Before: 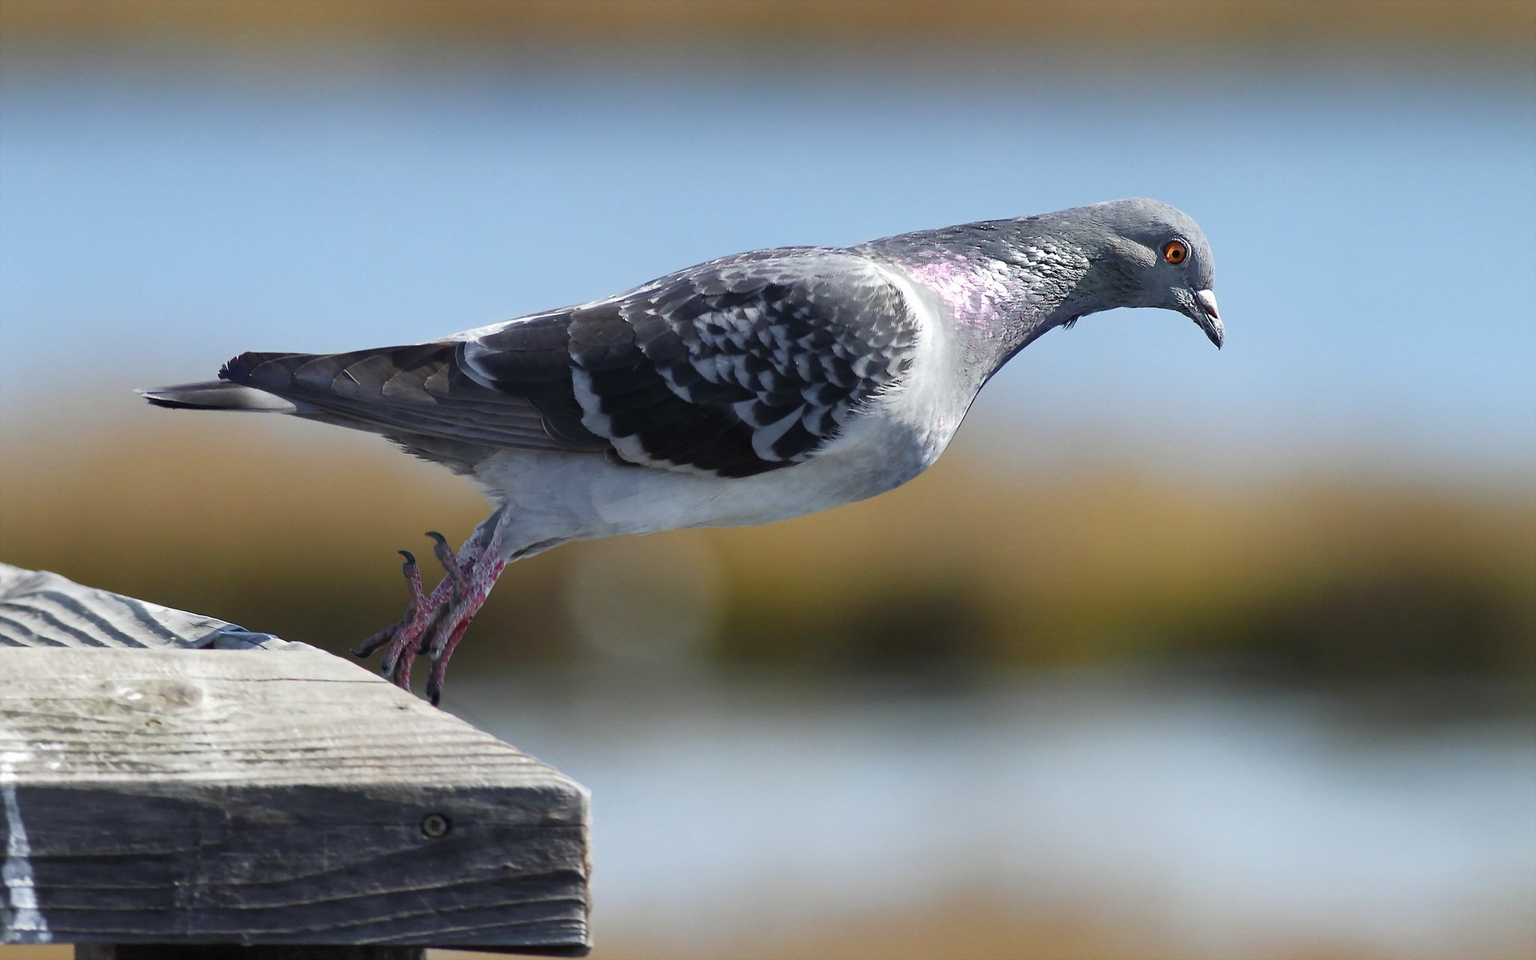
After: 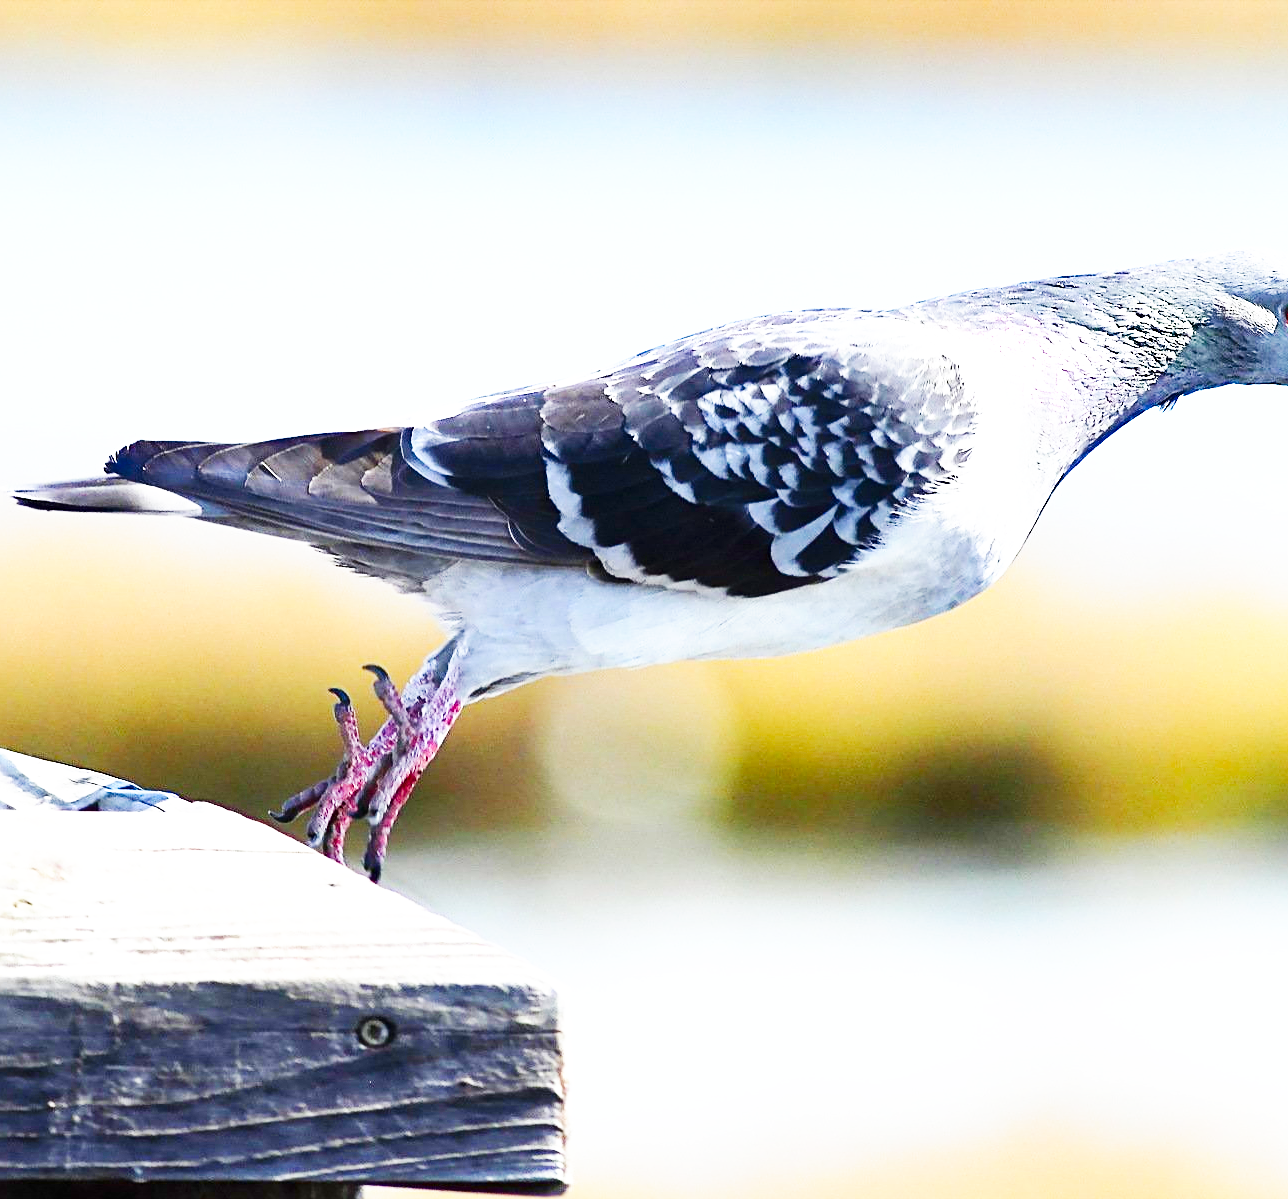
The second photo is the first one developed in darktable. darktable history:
crop and rotate: left 8.84%, right 24.073%
color balance rgb: perceptual saturation grading › global saturation 0.026%, contrast -9.518%
exposure: black level correction 0, exposure 1.099 EV, compensate highlight preservation false
contrast brightness saturation: contrast 0.125, brightness -0.121, saturation 0.196
tone equalizer: edges refinement/feathering 500, mask exposure compensation -1.57 EV, preserve details no
sharpen: radius 2.728
base curve: curves: ch0 [(0, 0) (0.007, 0.004) (0.027, 0.03) (0.046, 0.07) (0.207, 0.54) (0.442, 0.872) (0.673, 0.972) (1, 1)], preserve colors none
